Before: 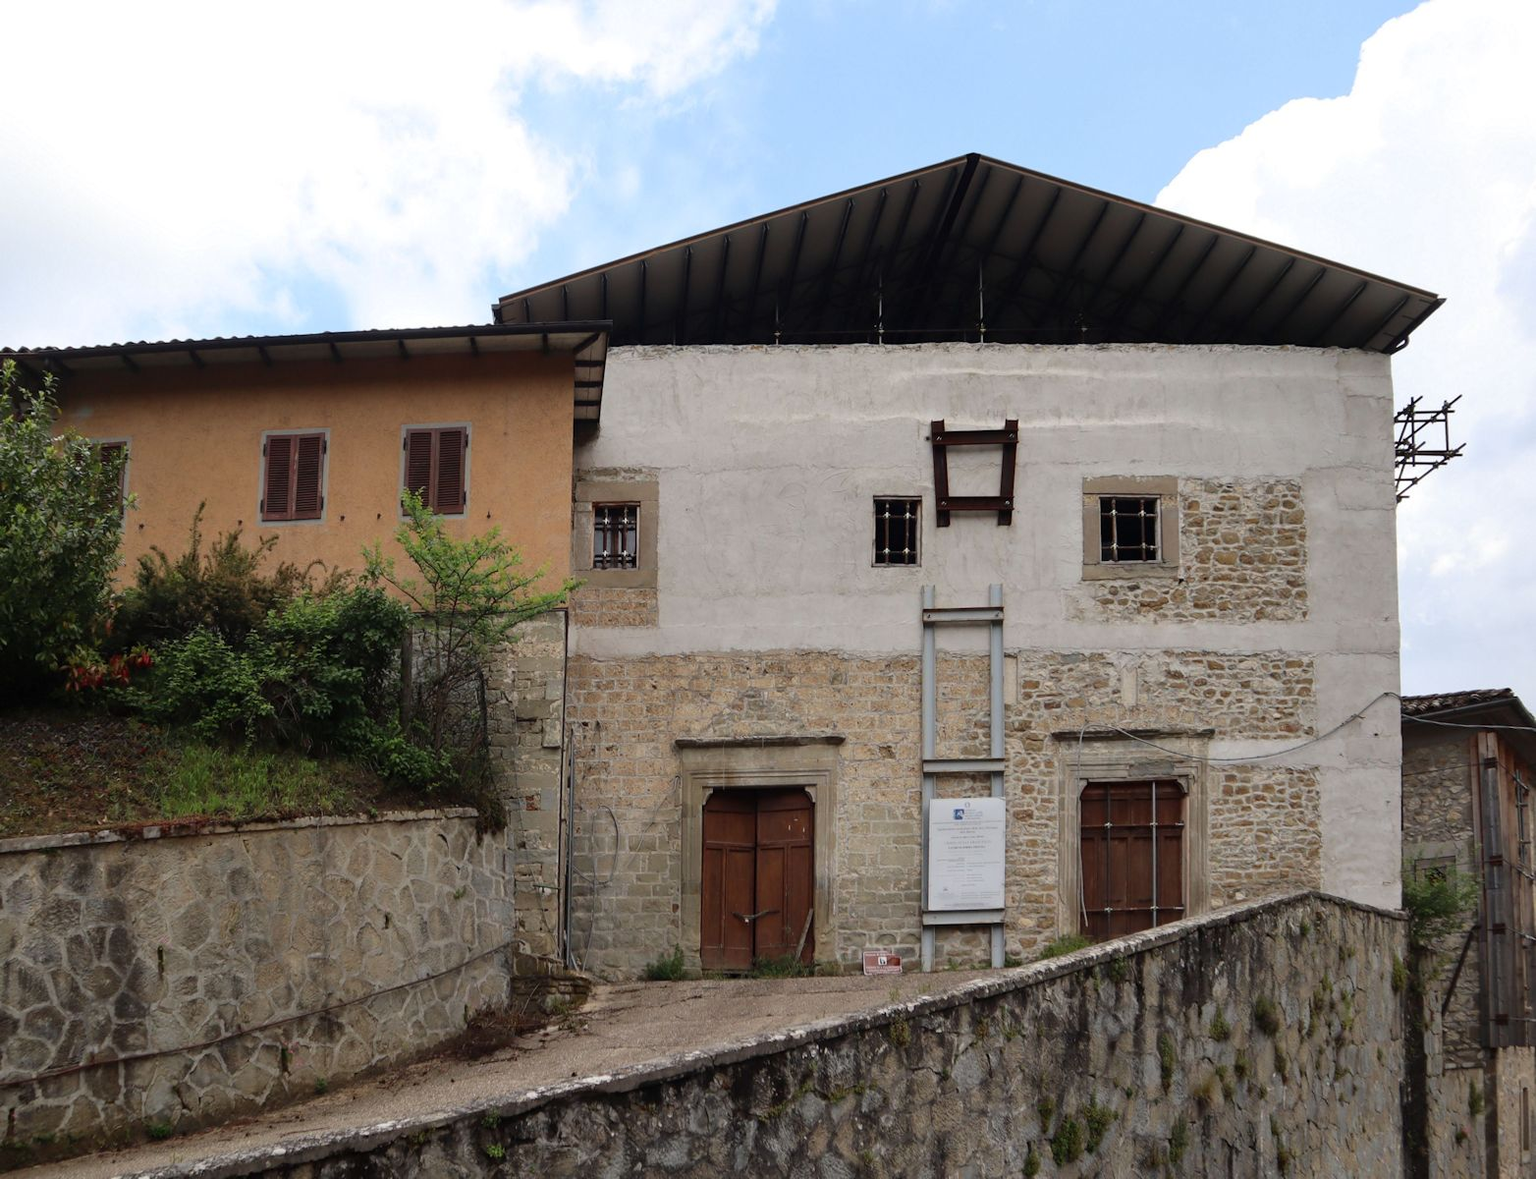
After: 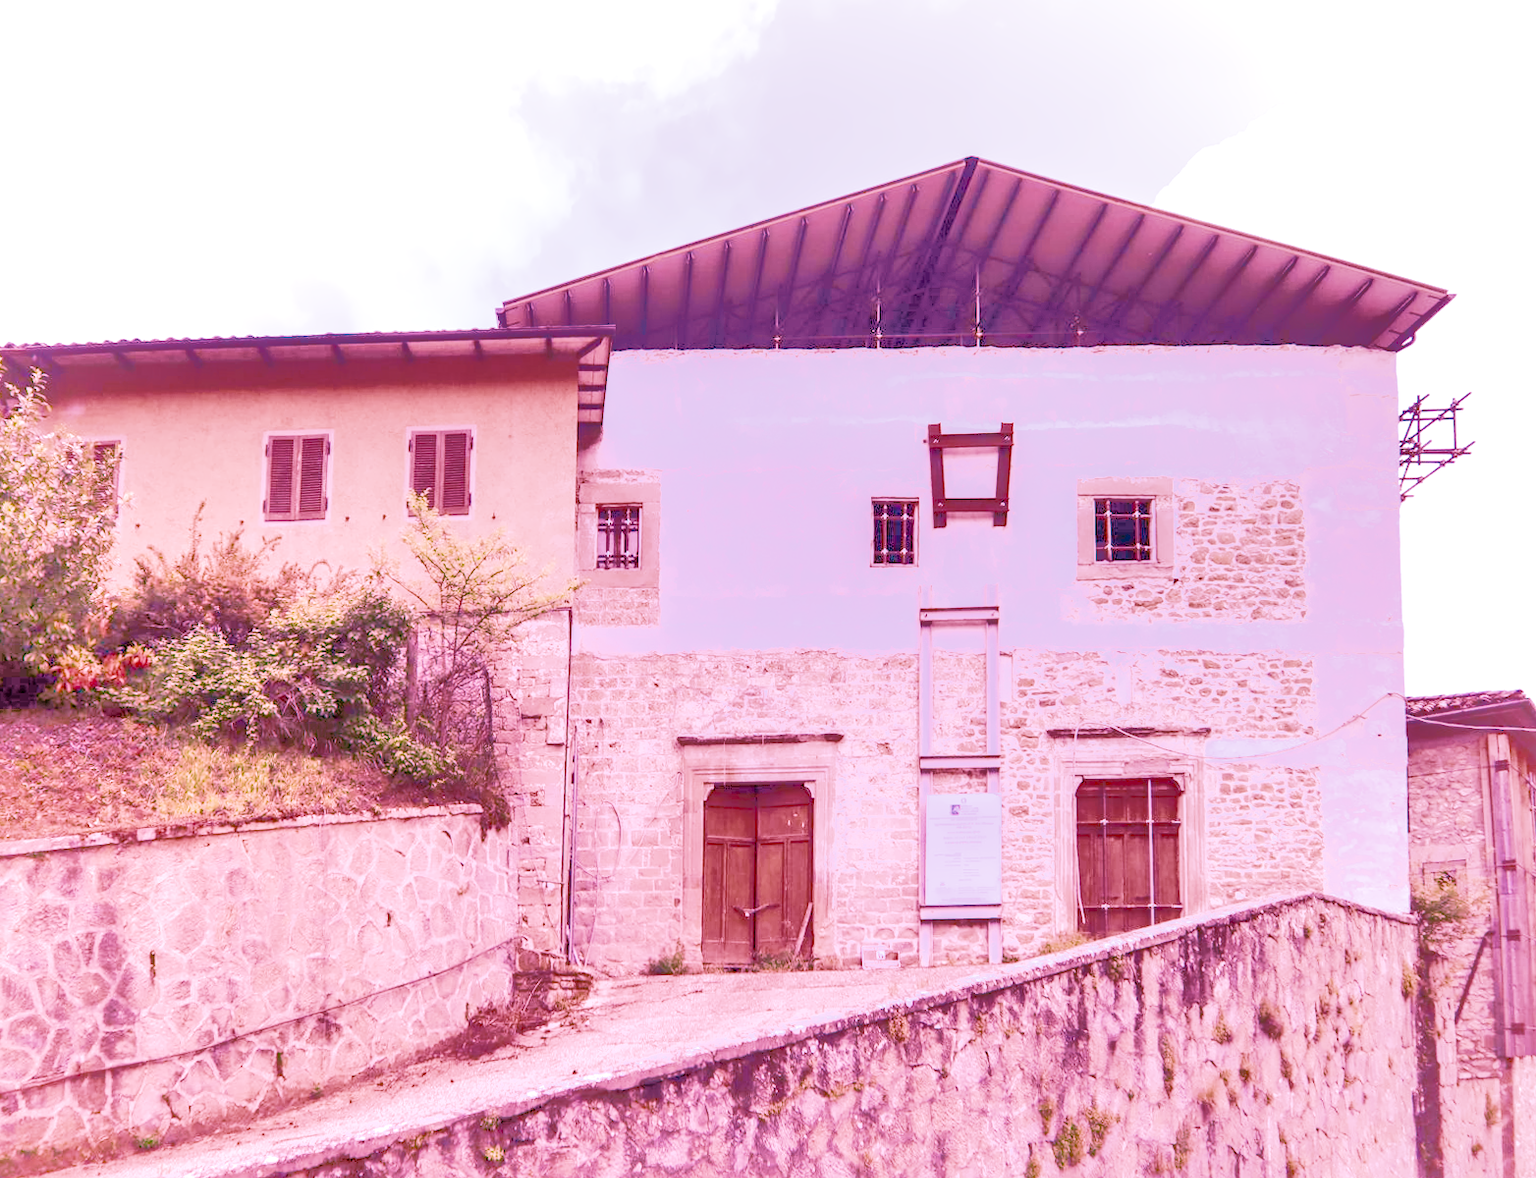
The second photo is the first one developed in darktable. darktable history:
local contrast: highlights 60%, shadows 60%, detail 160%
color calibration: illuminant as shot in camera, x 0.358, y 0.373, temperature 4628.91 K
color balance rgb: perceptual saturation grading › global saturation 35%, perceptual saturation grading › highlights -30%, perceptual saturation grading › shadows 35%, perceptual brilliance grading › global brilliance 3%, perceptual brilliance grading › highlights -3%, perceptual brilliance grading › shadows 3%
denoise (profiled): preserve shadows 1.52, scattering 0.002, a [-1, 0, 0], compensate highlight preservation false
haze removal: compatibility mode true, adaptive false
highlight reconstruction: on, module defaults
hot pixels: on, module defaults
lens correction: scale 1, crop 1, focal 16, aperture 5.6, distance 1000, camera "Canon EOS RP", lens "Canon RF 16mm F2.8 STM"
shadows and highlights: shadows 40, highlights -60
white balance: red 2.229, blue 1.46
velvia: strength 45%
filmic rgb: black relative exposure -7.65 EV, white relative exposure 4.56 EV, hardness 3.61
tone equalizer "contrast tone curve: medium": -8 EV -0.75 EV, -7 EV -0.7 EV, -6 EV -0.6 EV, -5 EV -0.4 EV, -3 EV 0.4 EV, -2 EV 0.6 EV, -1 EV 0.7 EV, +0 EV 0.75 EV, edges refinement/feathering 500, mask exposure compensation -1.57 EV, preserve details no
exposure "Canon RP Default?": black level correction 0, exposure 1.1 EV, compensate exposure bias true, compensate highlight preservation false
